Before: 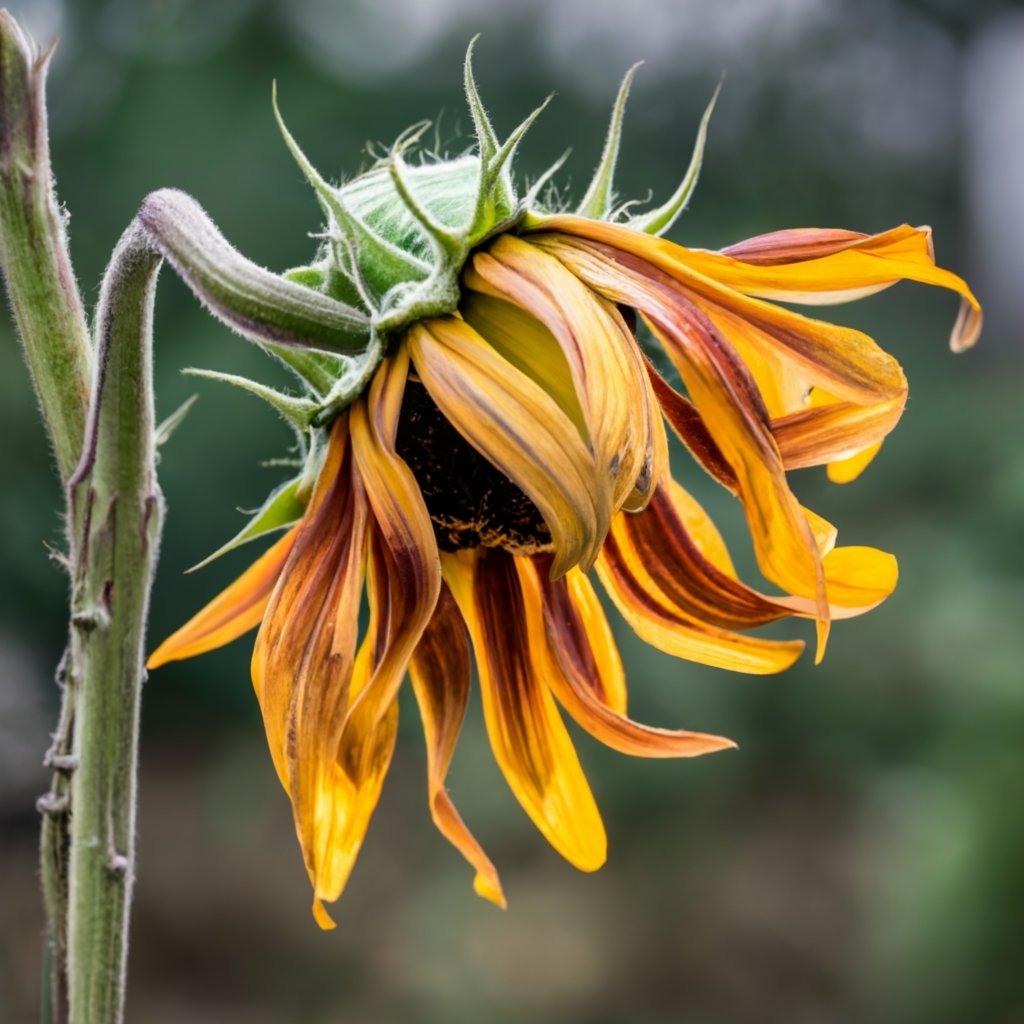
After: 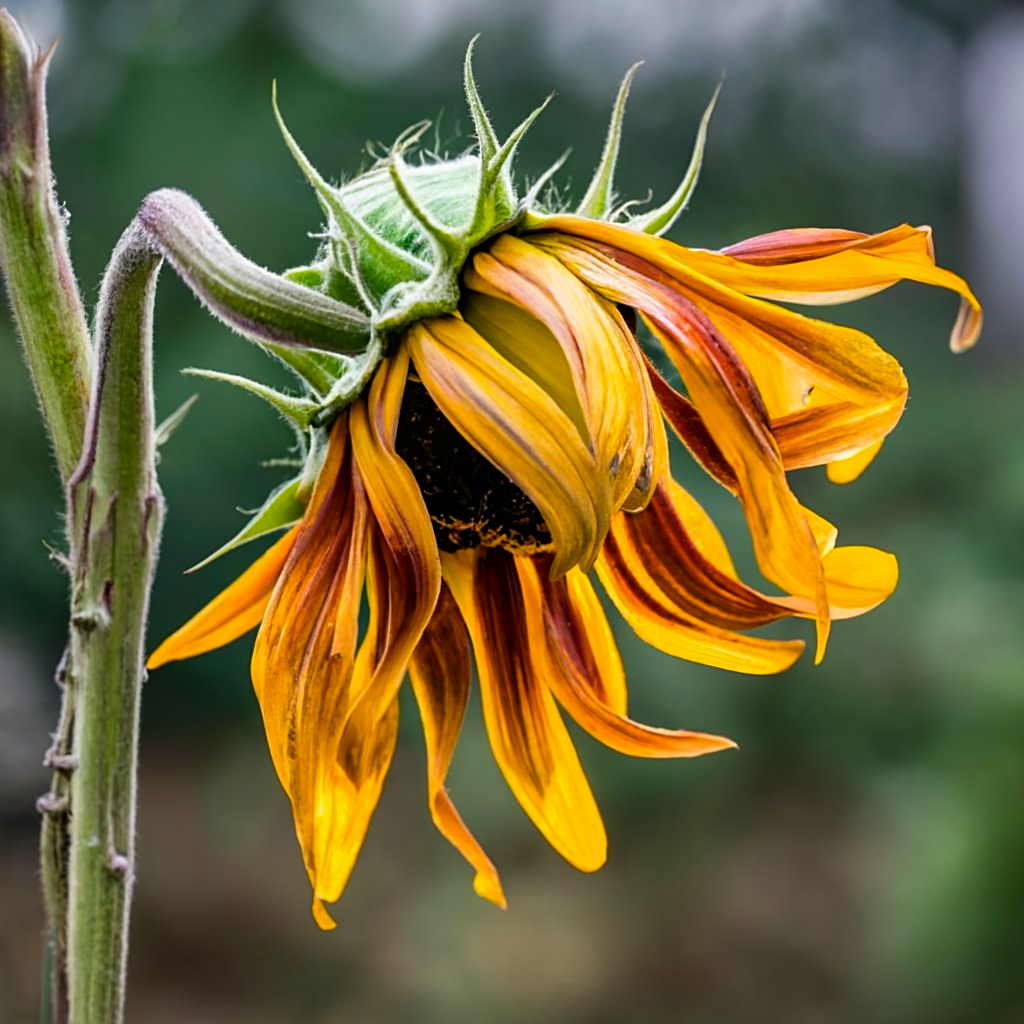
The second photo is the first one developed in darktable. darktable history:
sharpen: on, module defaults
color balance rgb: perceptual saturation grading › global saturation 30.917%
